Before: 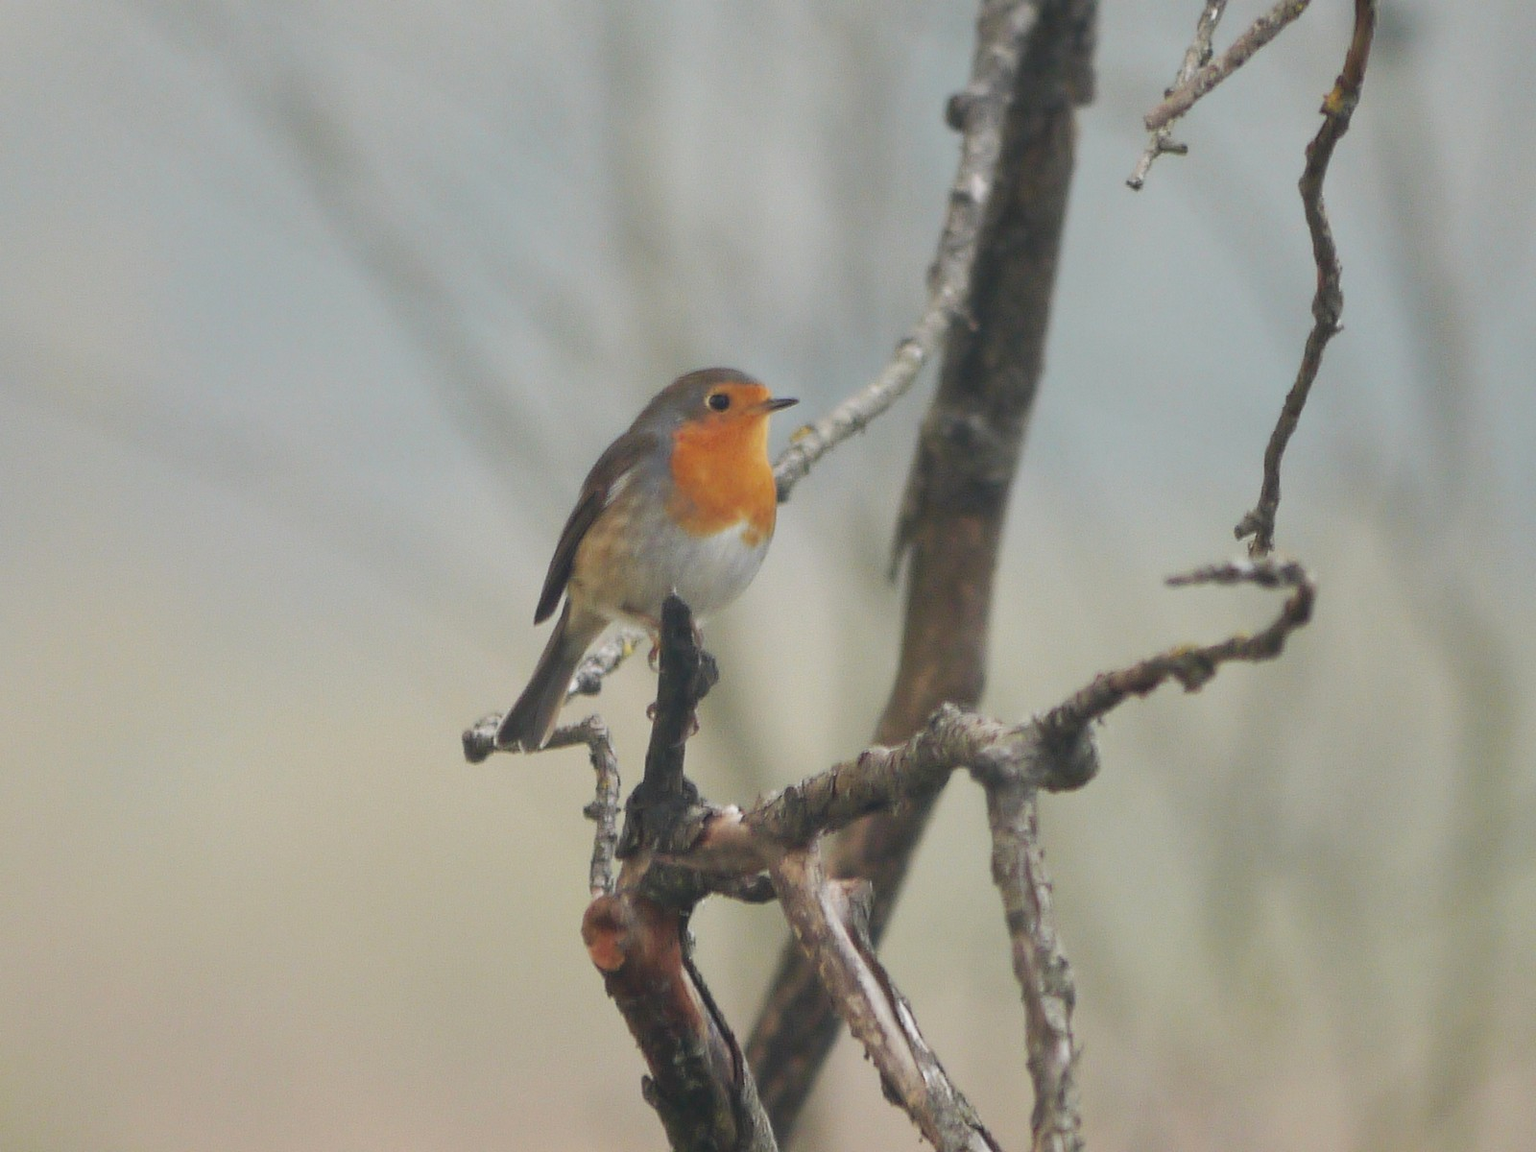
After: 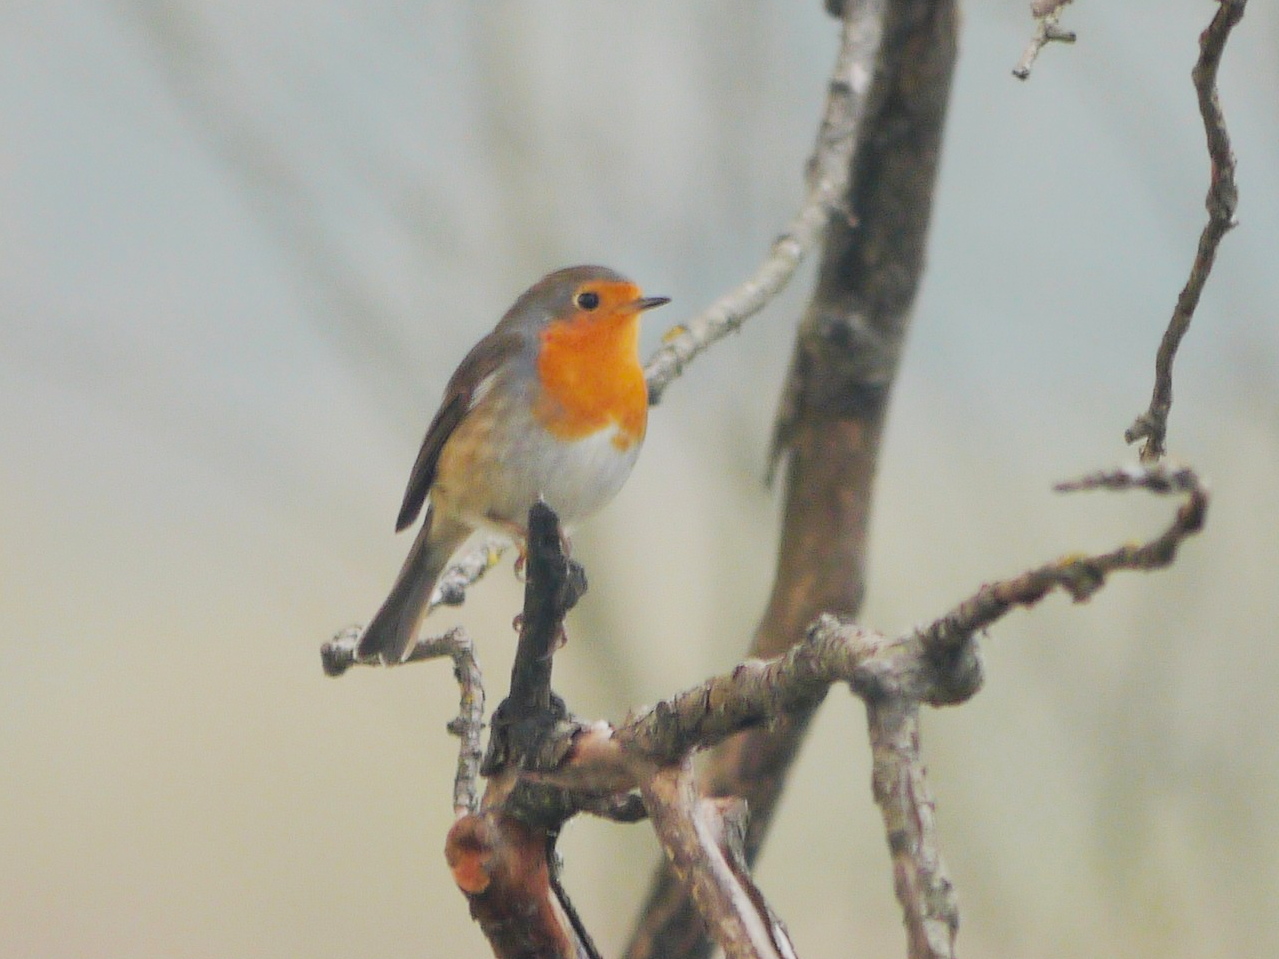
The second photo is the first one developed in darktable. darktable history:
color balance rgb: perceptual saturation grading › global saturation 25.795%, perceptual brilliance grading › global brilliance 19.676%
filmic rgb: black relative exposure -7.22 EV, white relative exposure 5.38 EV, hardness 3.03
crop and rotate: left 10.076%, top 9.895%, right 9.976%, bottom 10.168%
exposure: compensate highlight preservation false
